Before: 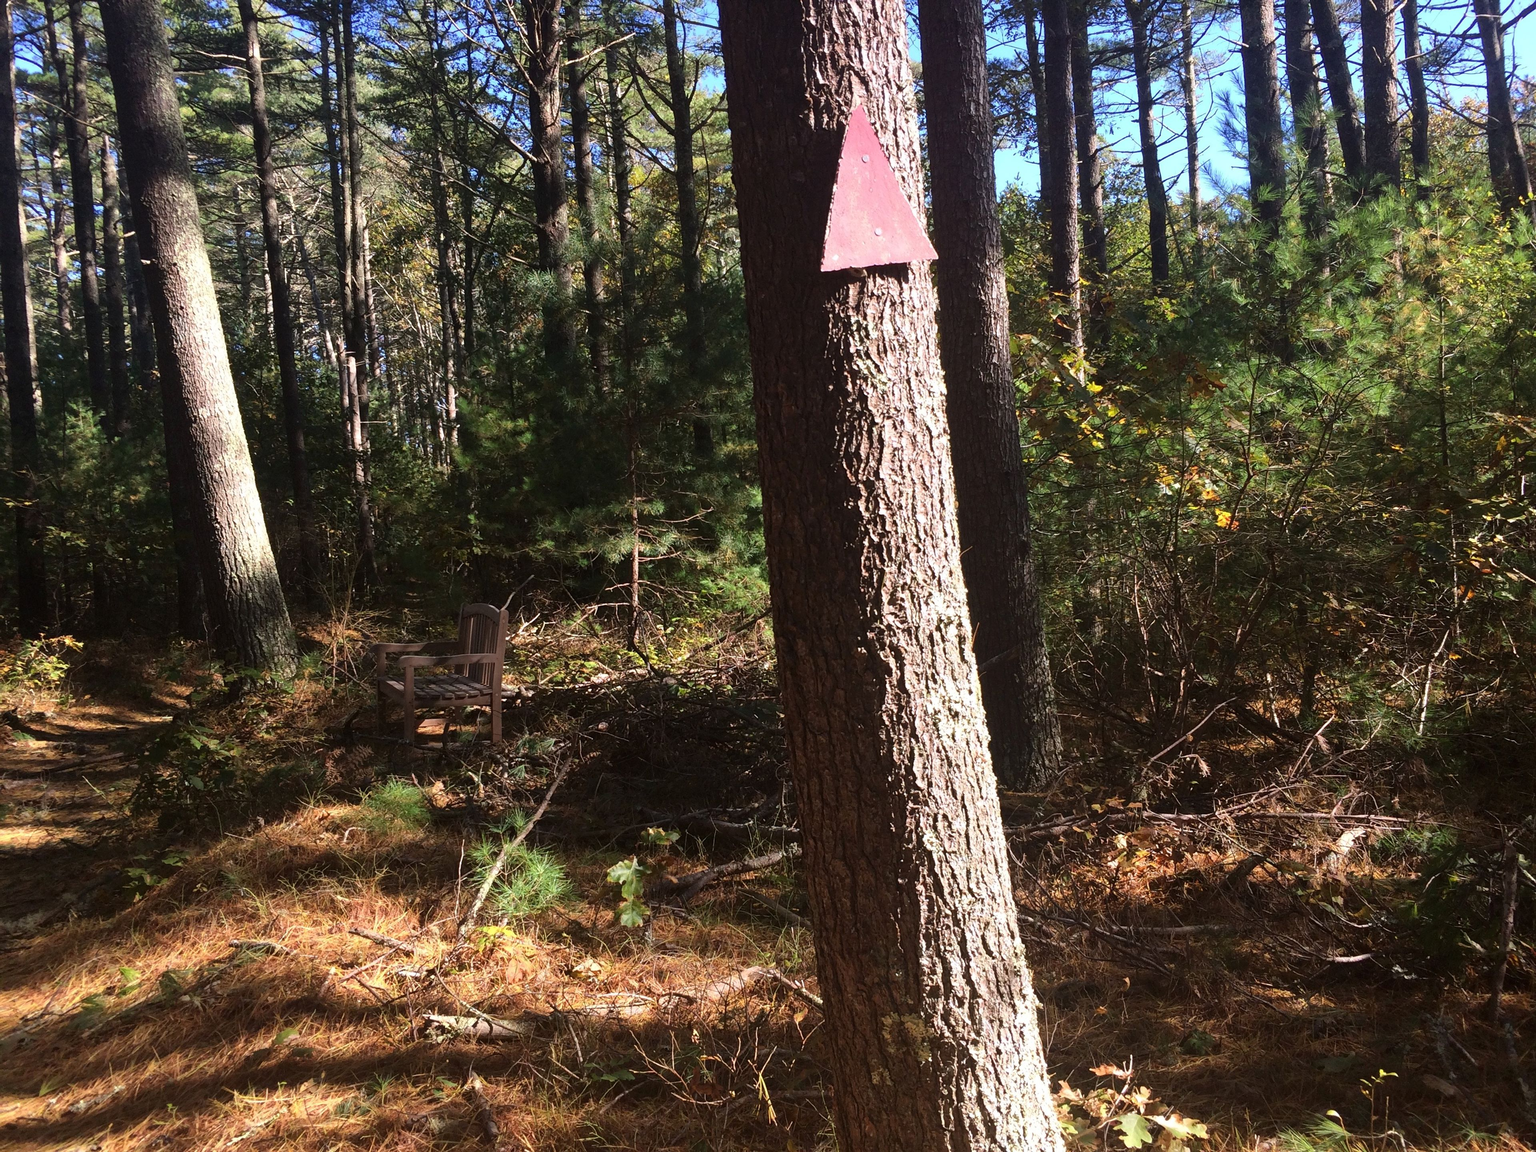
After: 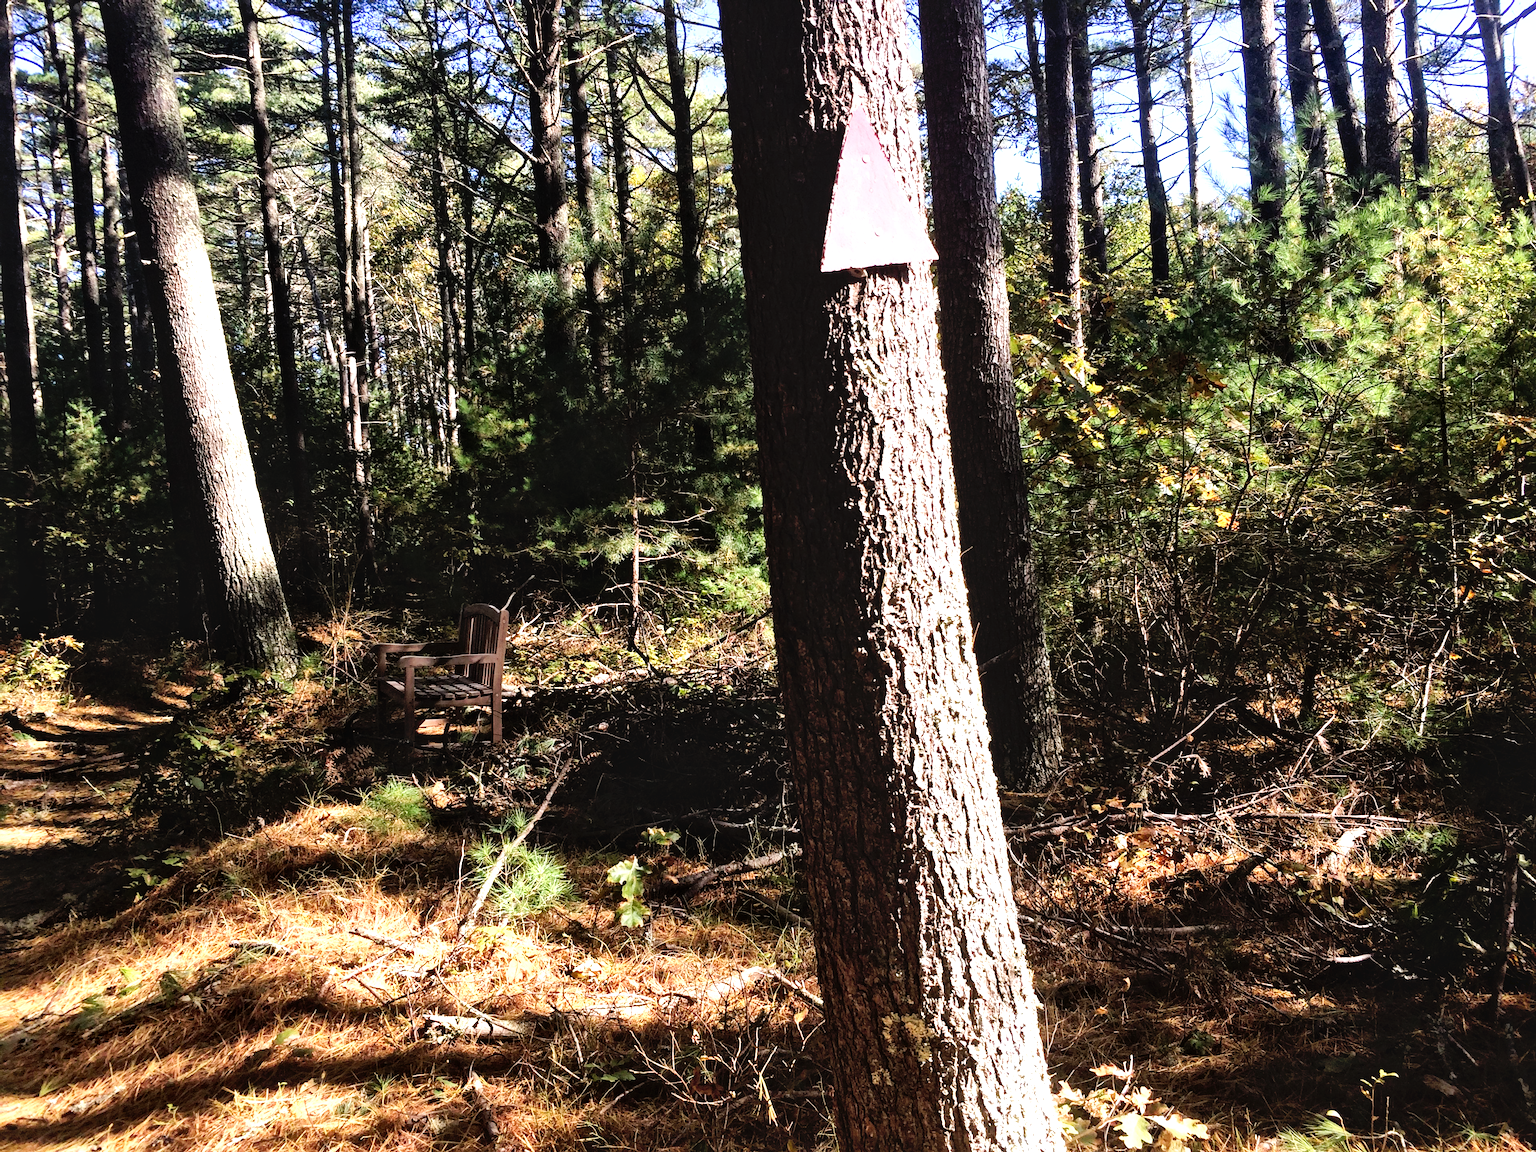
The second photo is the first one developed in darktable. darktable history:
tone equalizer: -8 EV -0.73 EV, -7 EV -0.674 EV, -6 EV -0.578 EV, -5 EV -0.396 EV, -3 EV 0.387 EV, -2 EV 0.6 EV, -1 EV 0.694 EV, +0 EV 0.723 EV
tone curve: curves: ch0 [(0, 0) (0.003, 0.047) (0.011, 0.051) (0.025, 0.051) (0.044, 0.057) (0.069, 0.068) (0.1, 0.076) (0.136, 0.108) (0.177, 0.166) (0.224, 0.229) (0.277, 0.299) (0.335, 0.364) (0.399, 0.46) (0.468, 0.553) (0.543, 0.639) (0.623, 0.724) (0.709, 0.808) (0.801, 0.886) (0.898, 0.954) (1, 1)], preserve colors none
local contrast: mode bilateral grid, contrast 25, coarseness 60, detail 151%, midtone range 0.2
